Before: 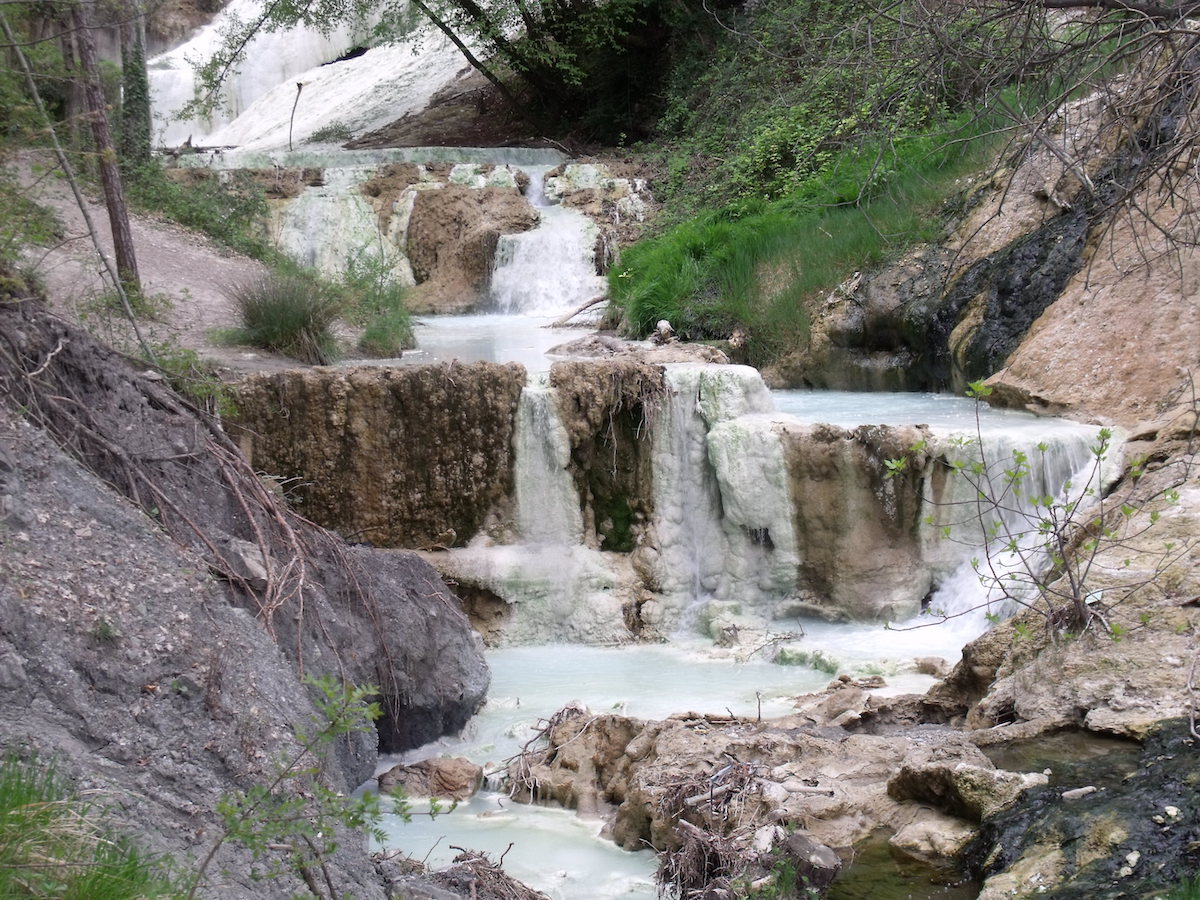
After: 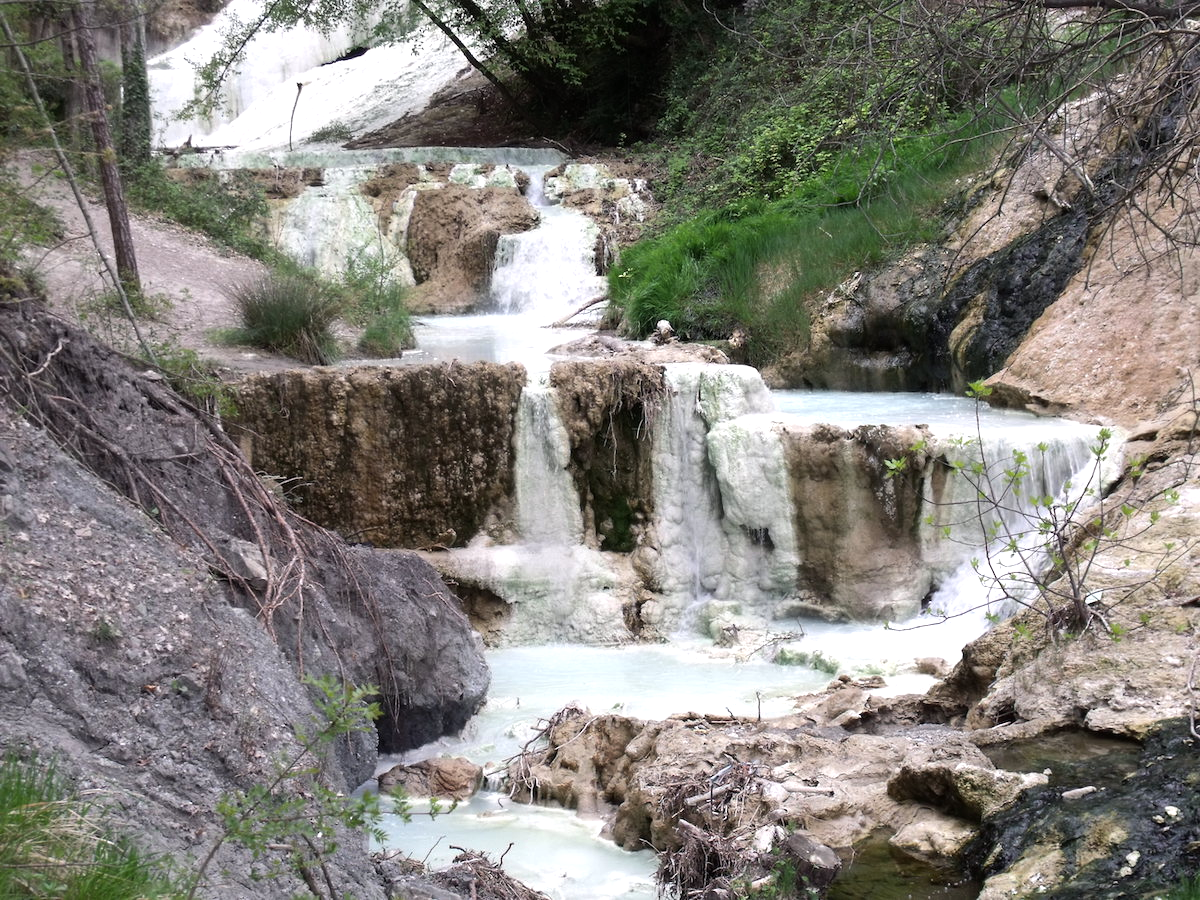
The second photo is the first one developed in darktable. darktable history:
tone equalizer: -8 EV -0.452 EV, -7 EV -0.395 EV, -6 EV -0.309 EV, -5 EV -0.208 EV, -3 EV 0.2 EV, -2 EV 0.332 EV, -1 EV 0.392 EV, +0 EV 0.423 EV, edges refinement/feathering 500, mask exposure compensation -1.57 EV, preserve details no
